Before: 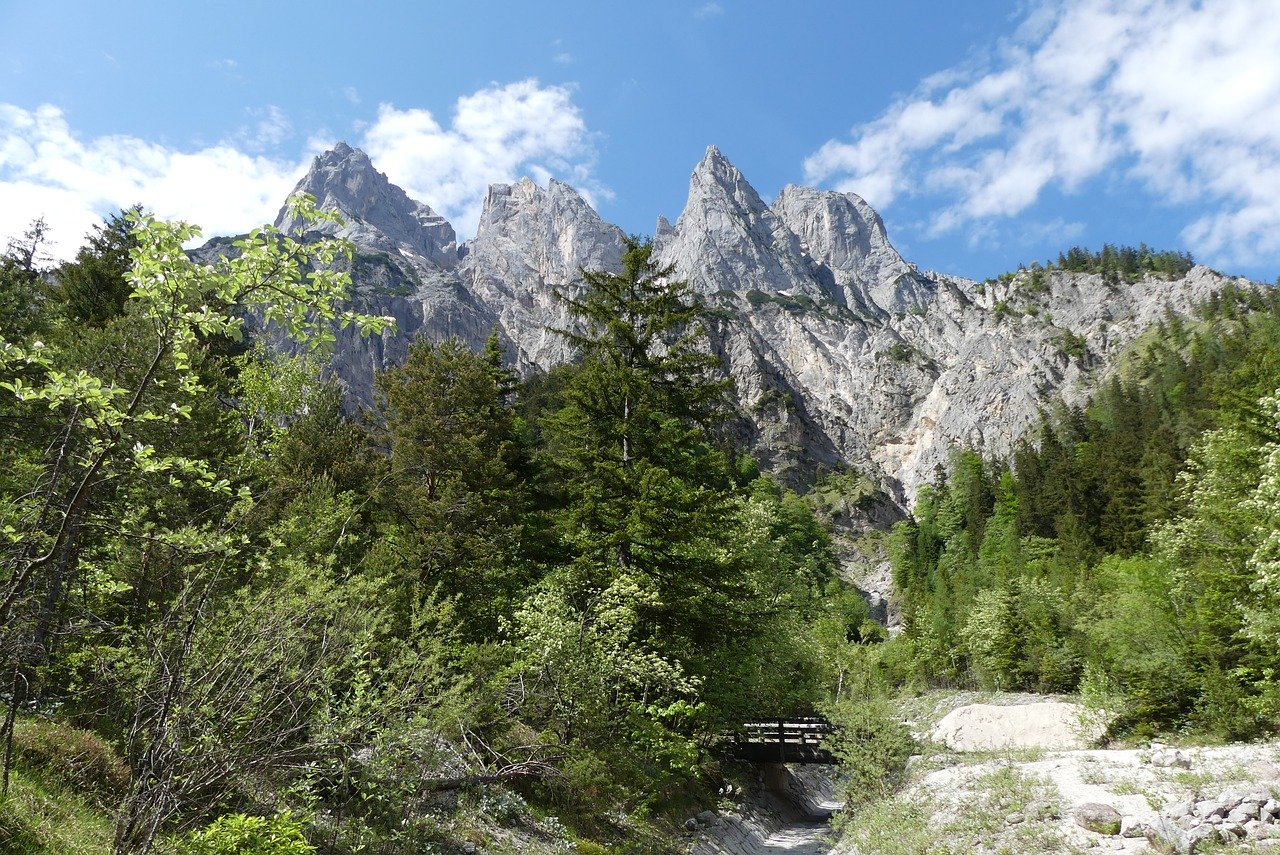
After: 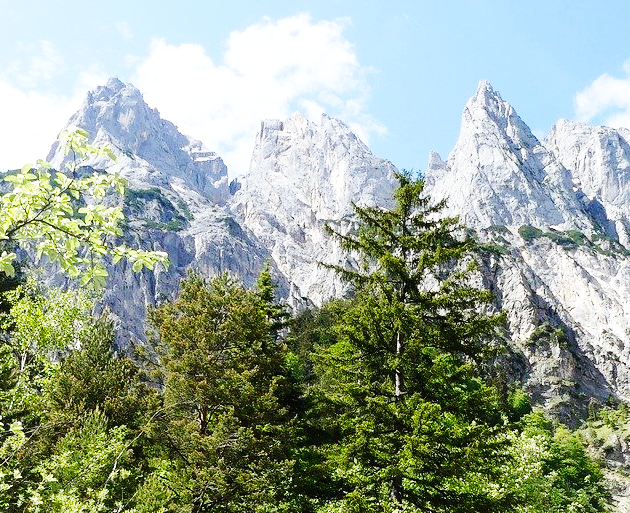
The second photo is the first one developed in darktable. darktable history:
base curve: curves: ch0 [(0, 0.003) (0.001, 0.002) (0.006, 0.004) (0.02, 0.022) (0.048, 0.086) (0.094, 0.234) (0.162, 0.431) (0.258, 0.629) (0.385, 0.8) (0.548, 0.918) (0.751, 0.988) (1, 1)], preserve colors none
crop: left 17.835%, top 7.675%, right 32.881%, bottom 32.213%
